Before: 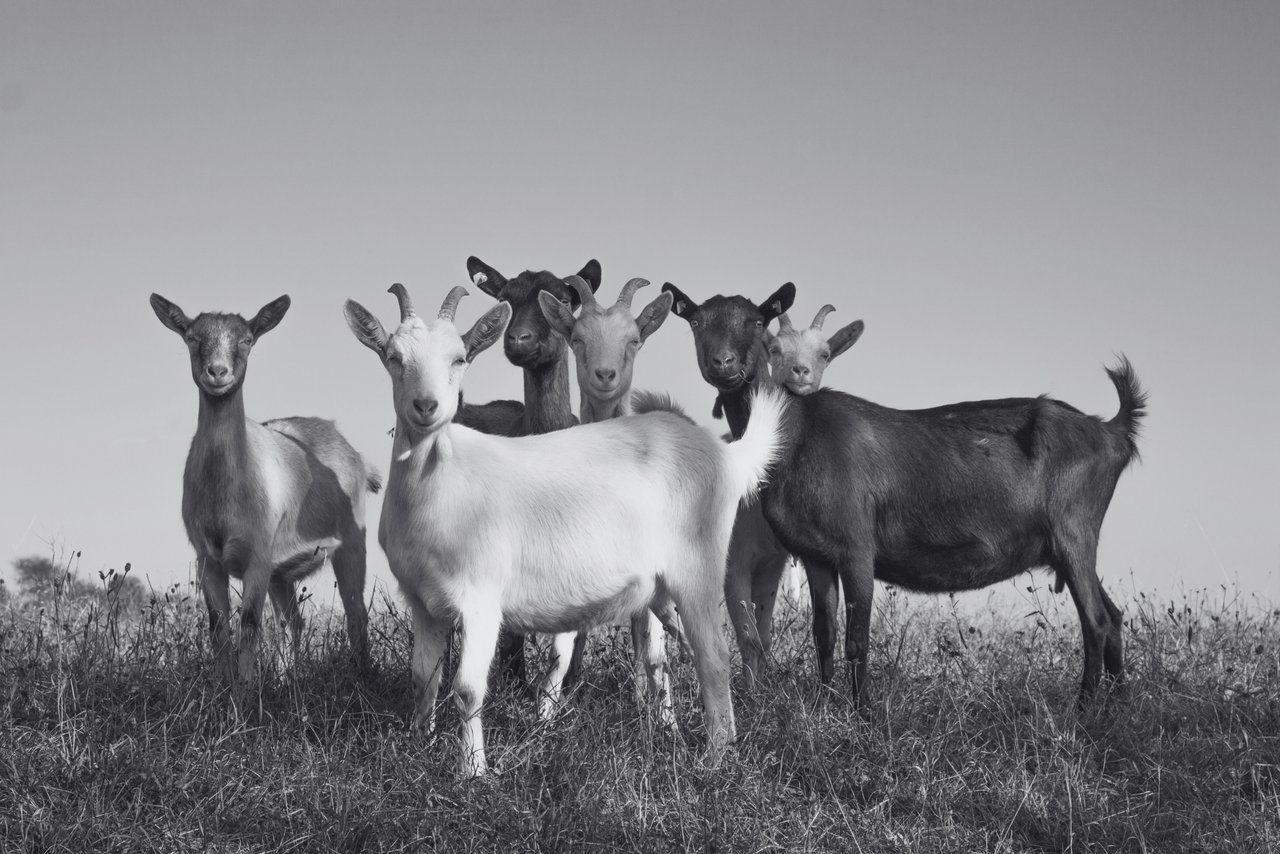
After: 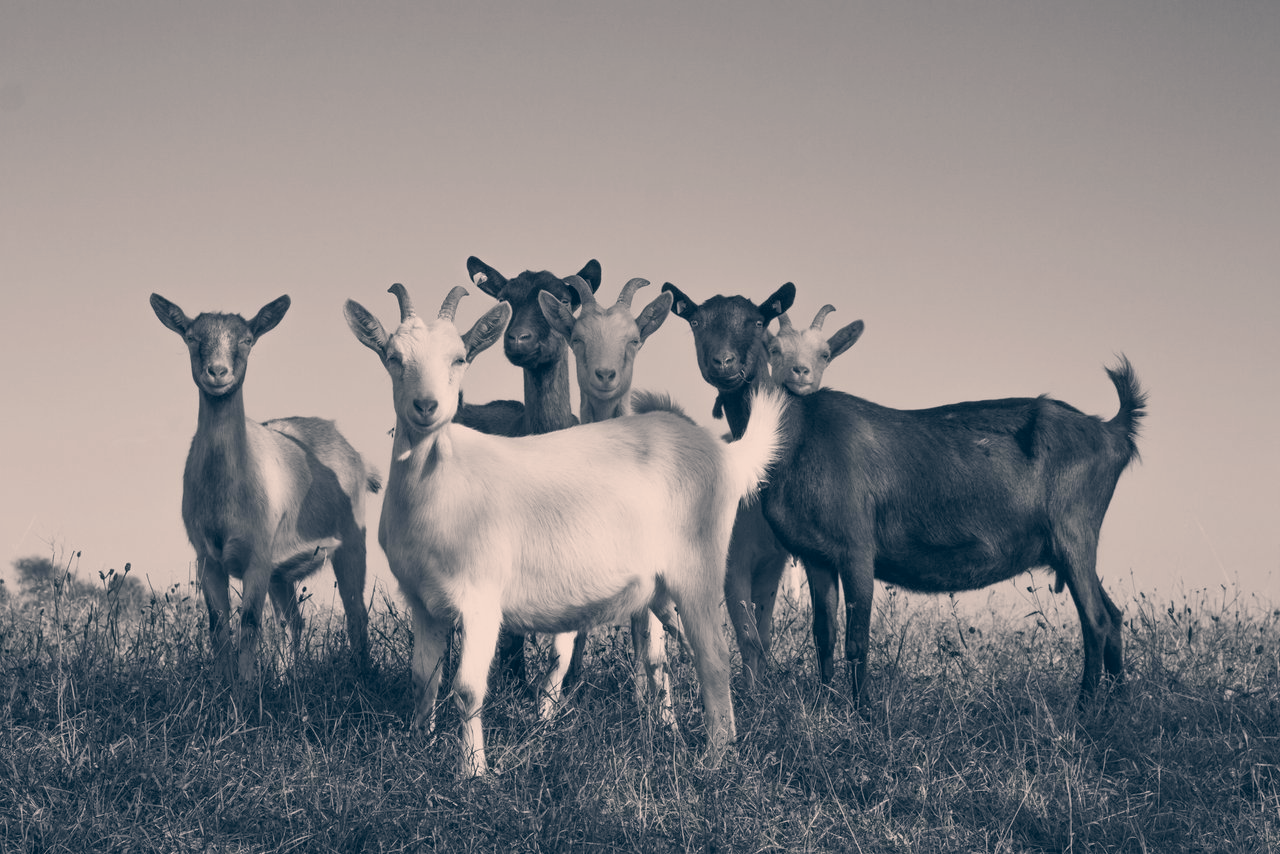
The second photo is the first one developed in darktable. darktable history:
exposure: exposure -0.111 EV, compensate exposure bias true, compensate highlight preservation false
color correction: highlights a* 10.3, highlights b* 14.2, shadows a* -10.14, shadows b* -15.01
